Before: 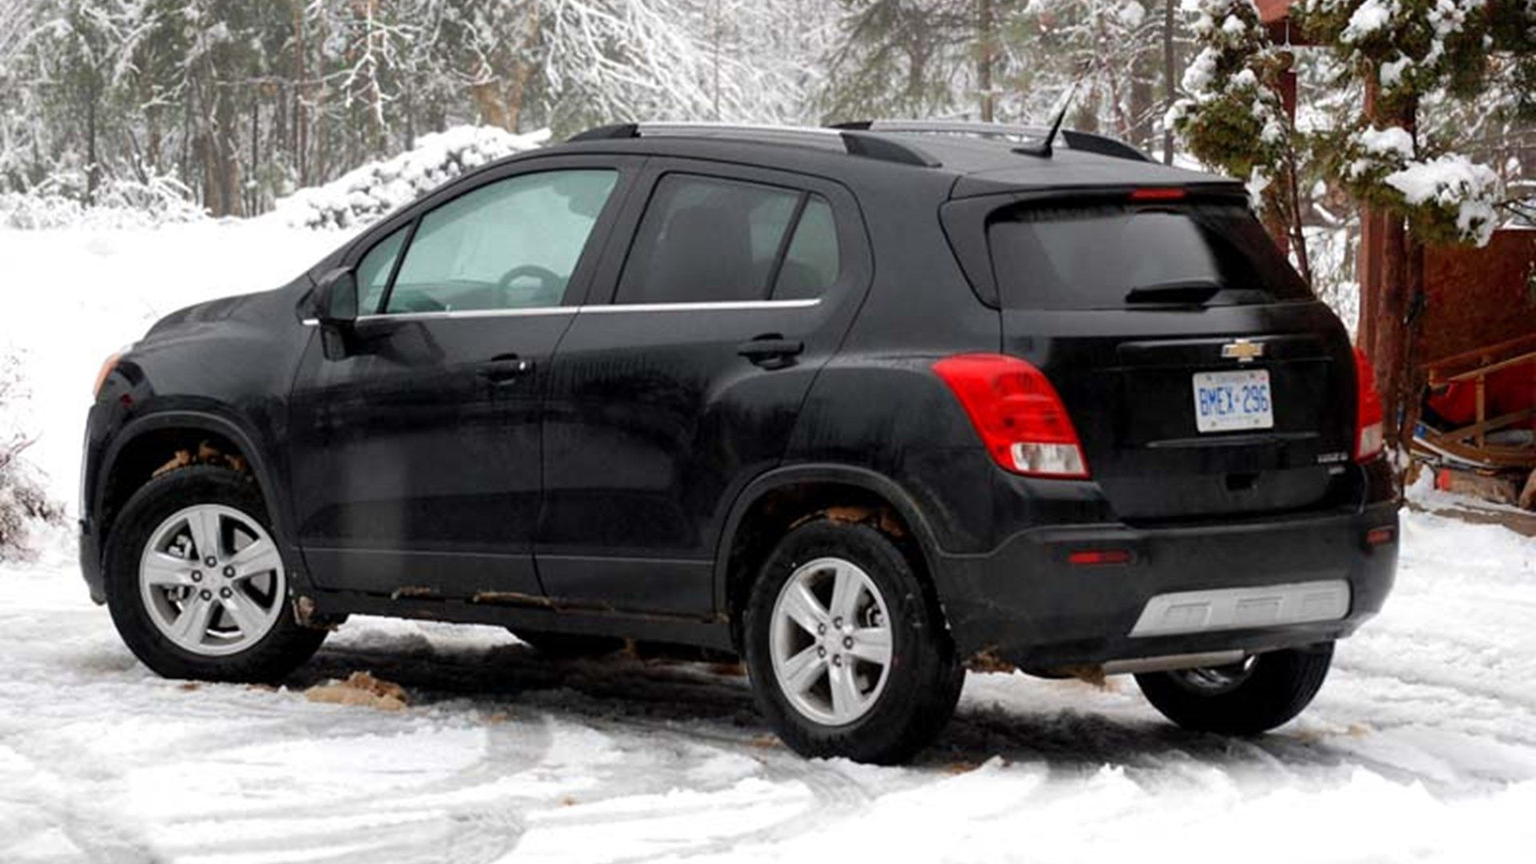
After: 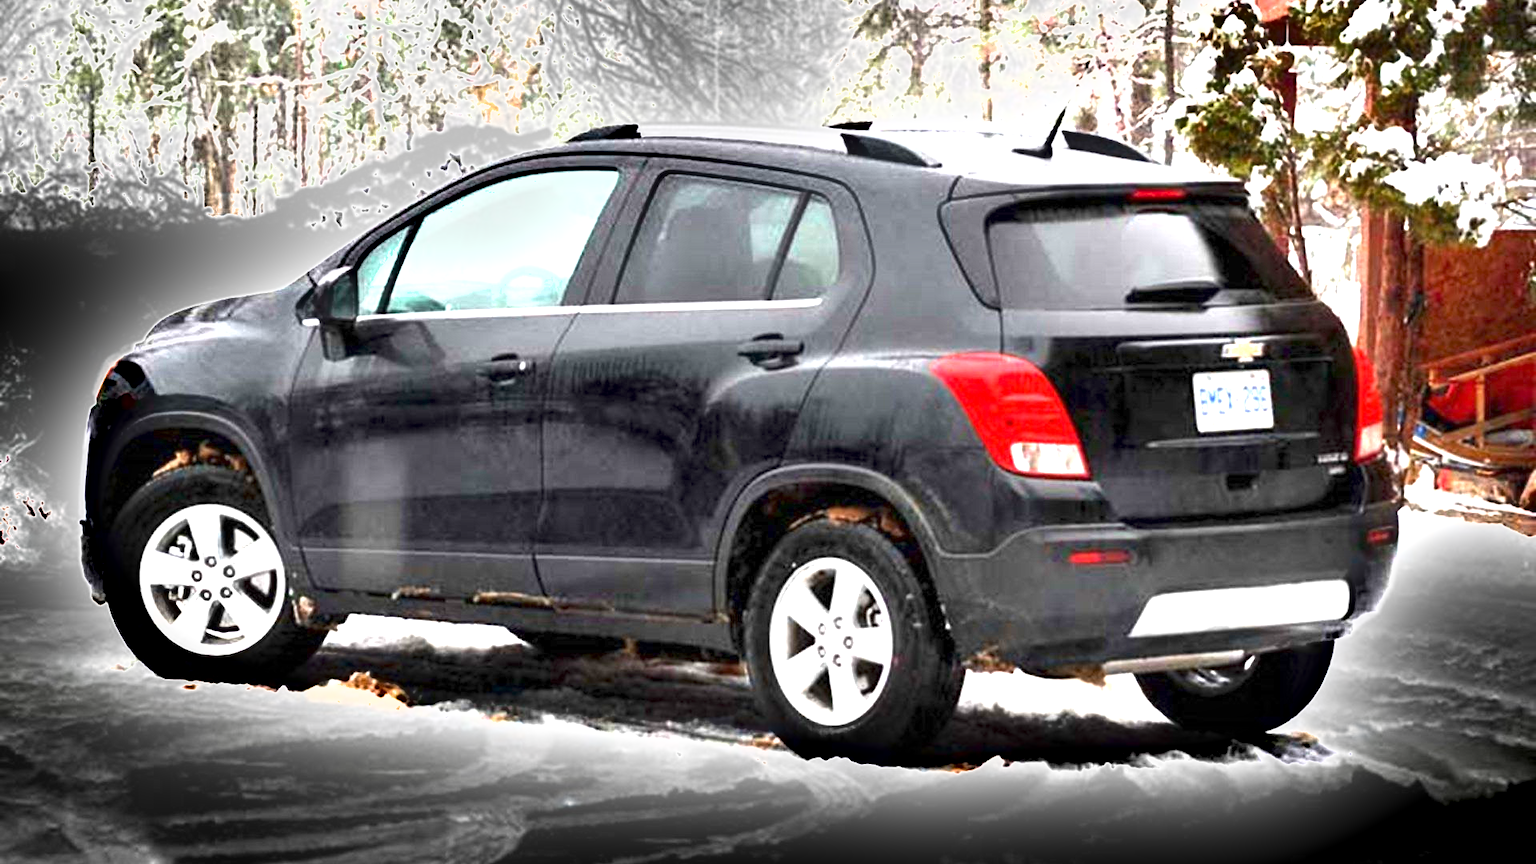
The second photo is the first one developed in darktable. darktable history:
exposure: exposure 2.23 EV, compensate highlight preservation false
shadows and highlights: soften with gaussian
